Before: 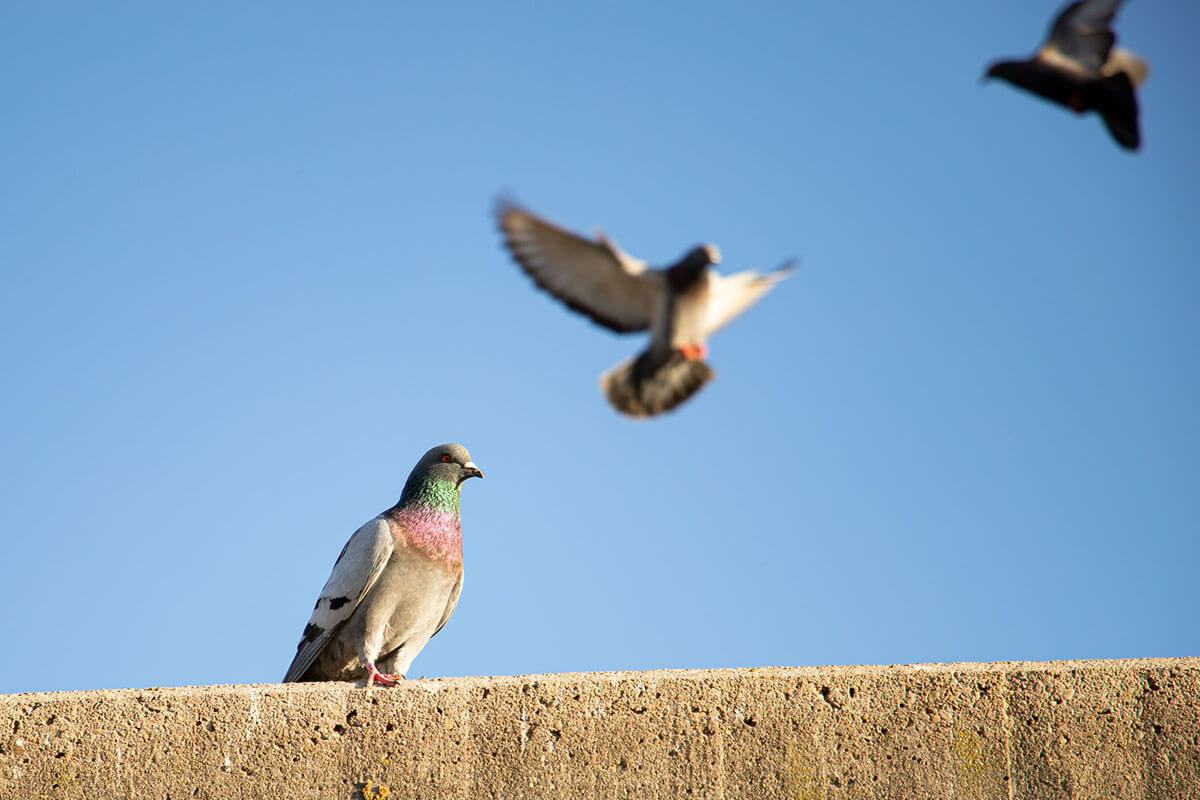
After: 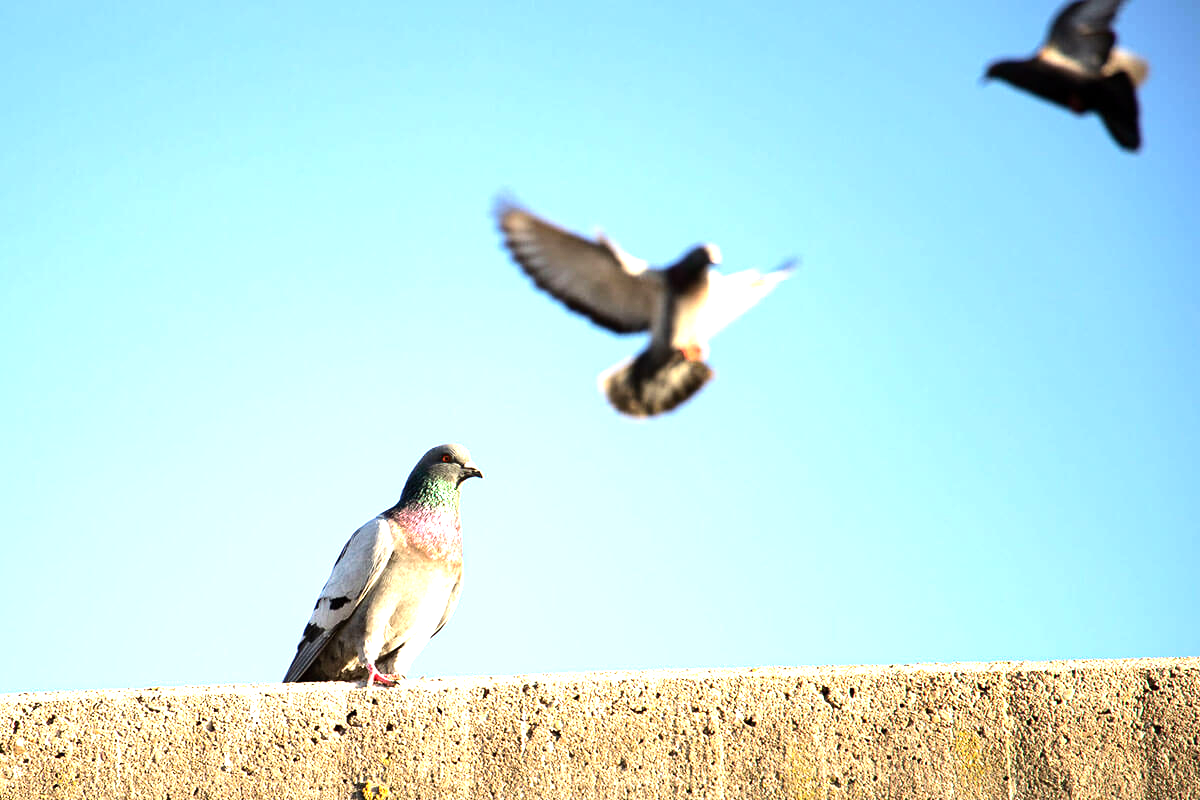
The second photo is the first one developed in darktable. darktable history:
exposure: exposure 0.6 EV, compensate highlight preservation false
tone equalizer: -8 EV -0.75 EV, -7 EV -0.7 EV, -6 EV -0.6 EV, -5 EV -0.4 EV, -3 EV 0.4 EV, -2 EV 0.6 EV, -1 EV 0.7 EV, +0 EV 0.75 EV, edges refinement/feathering 500, mask exposure compensation -1.57 EV, preserve details no
